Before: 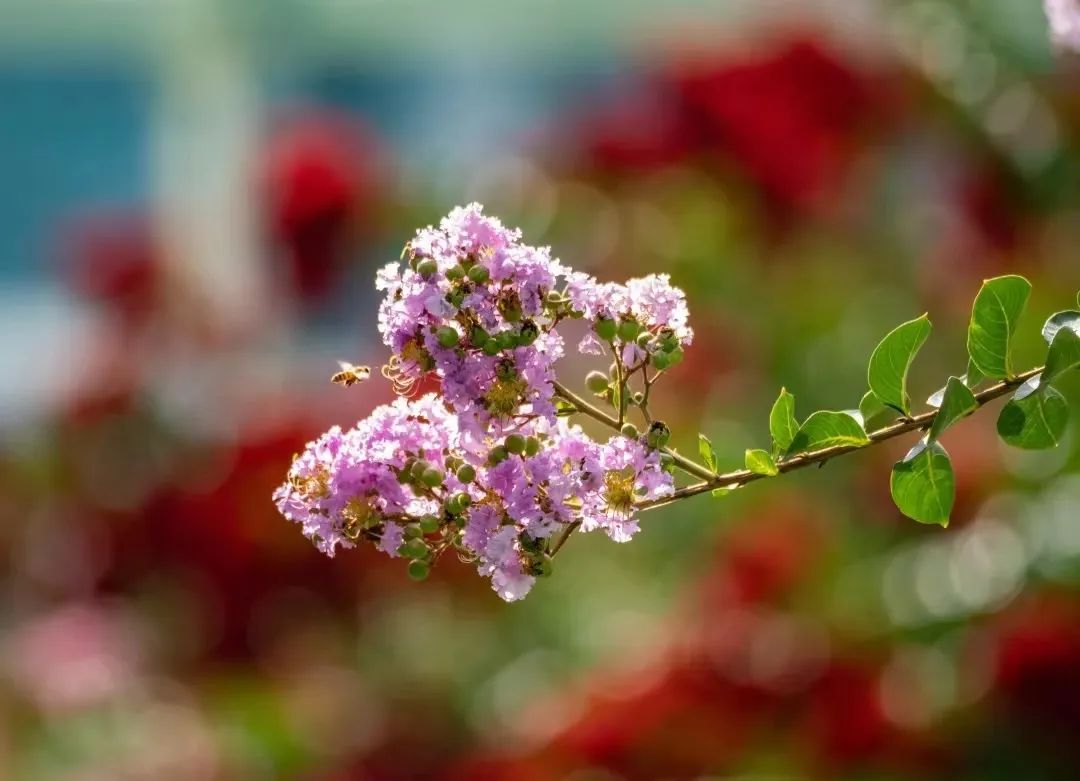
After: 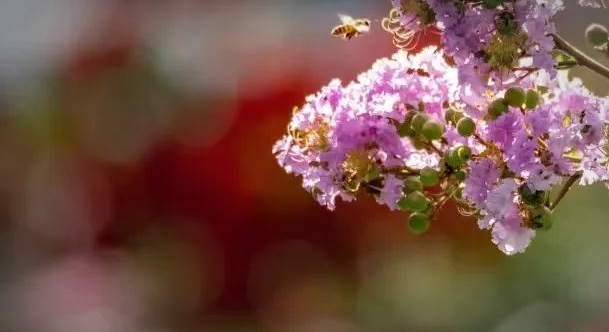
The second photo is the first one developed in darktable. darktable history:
vignetting: automatic ratio true
crop: top 44.483%, right 43.593%, bottom 12.892%
